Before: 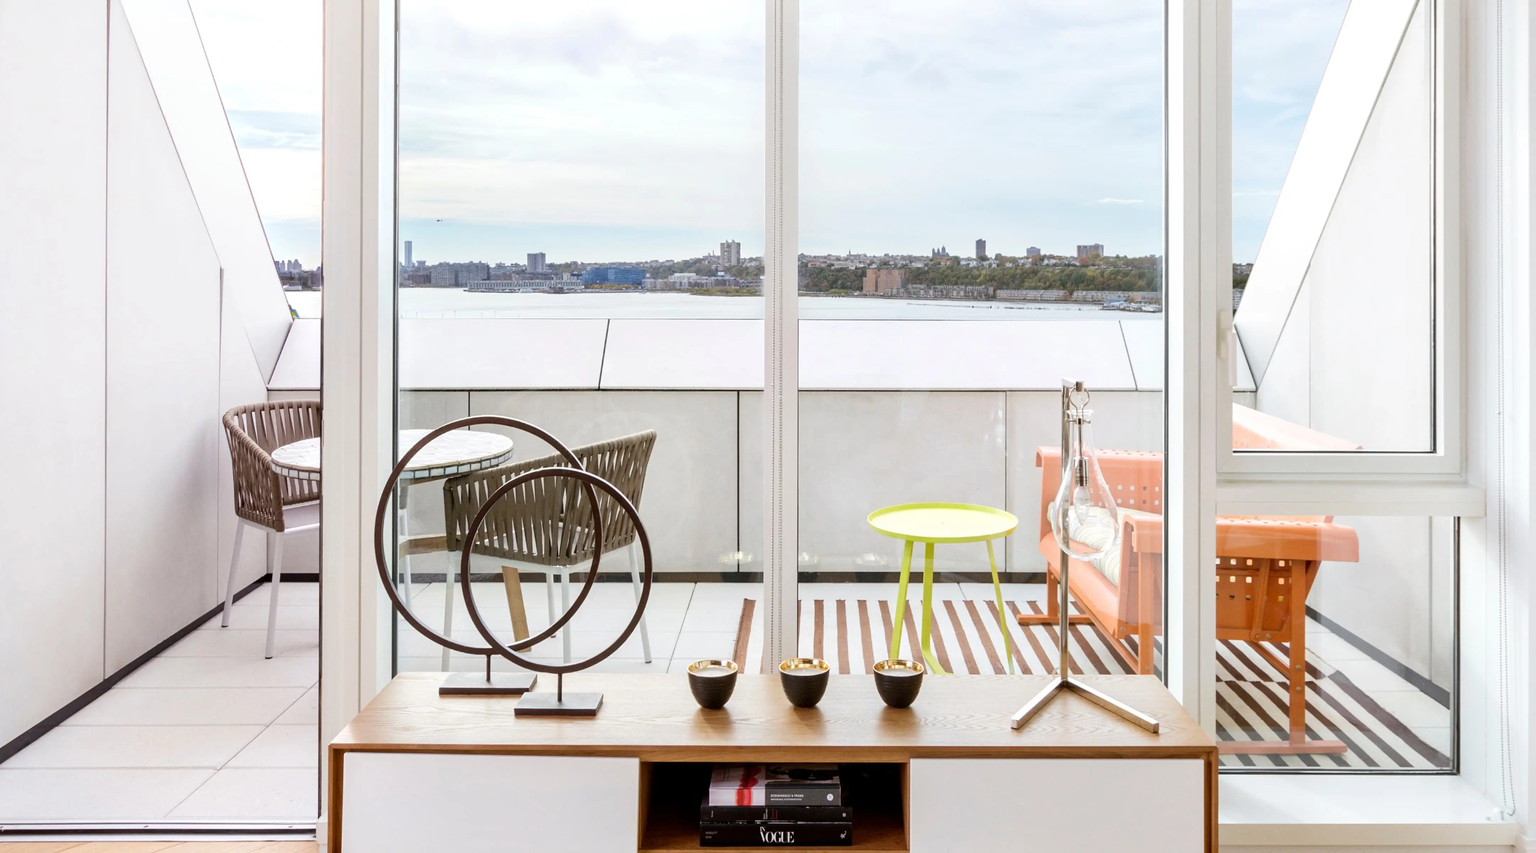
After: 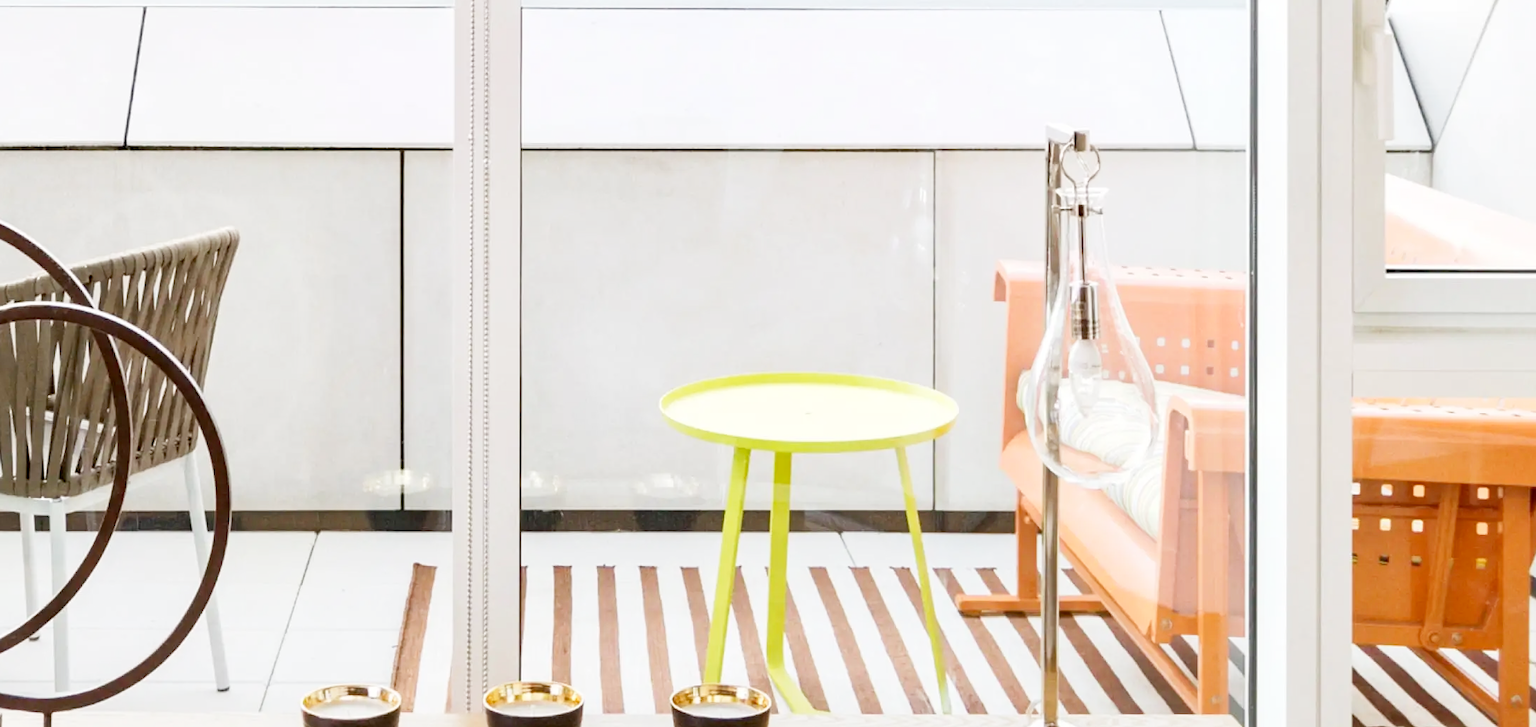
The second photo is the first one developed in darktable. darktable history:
base curve: curves: ch0 [(0, 0) (0.204, 0.334) (0.55, 0.733) (1, 1)], preserve colors none
crop: left 34.923%, top 37.023%, right 14.776%, bottom 20.095%
haze removal: compatibility mode true, adaptive false
